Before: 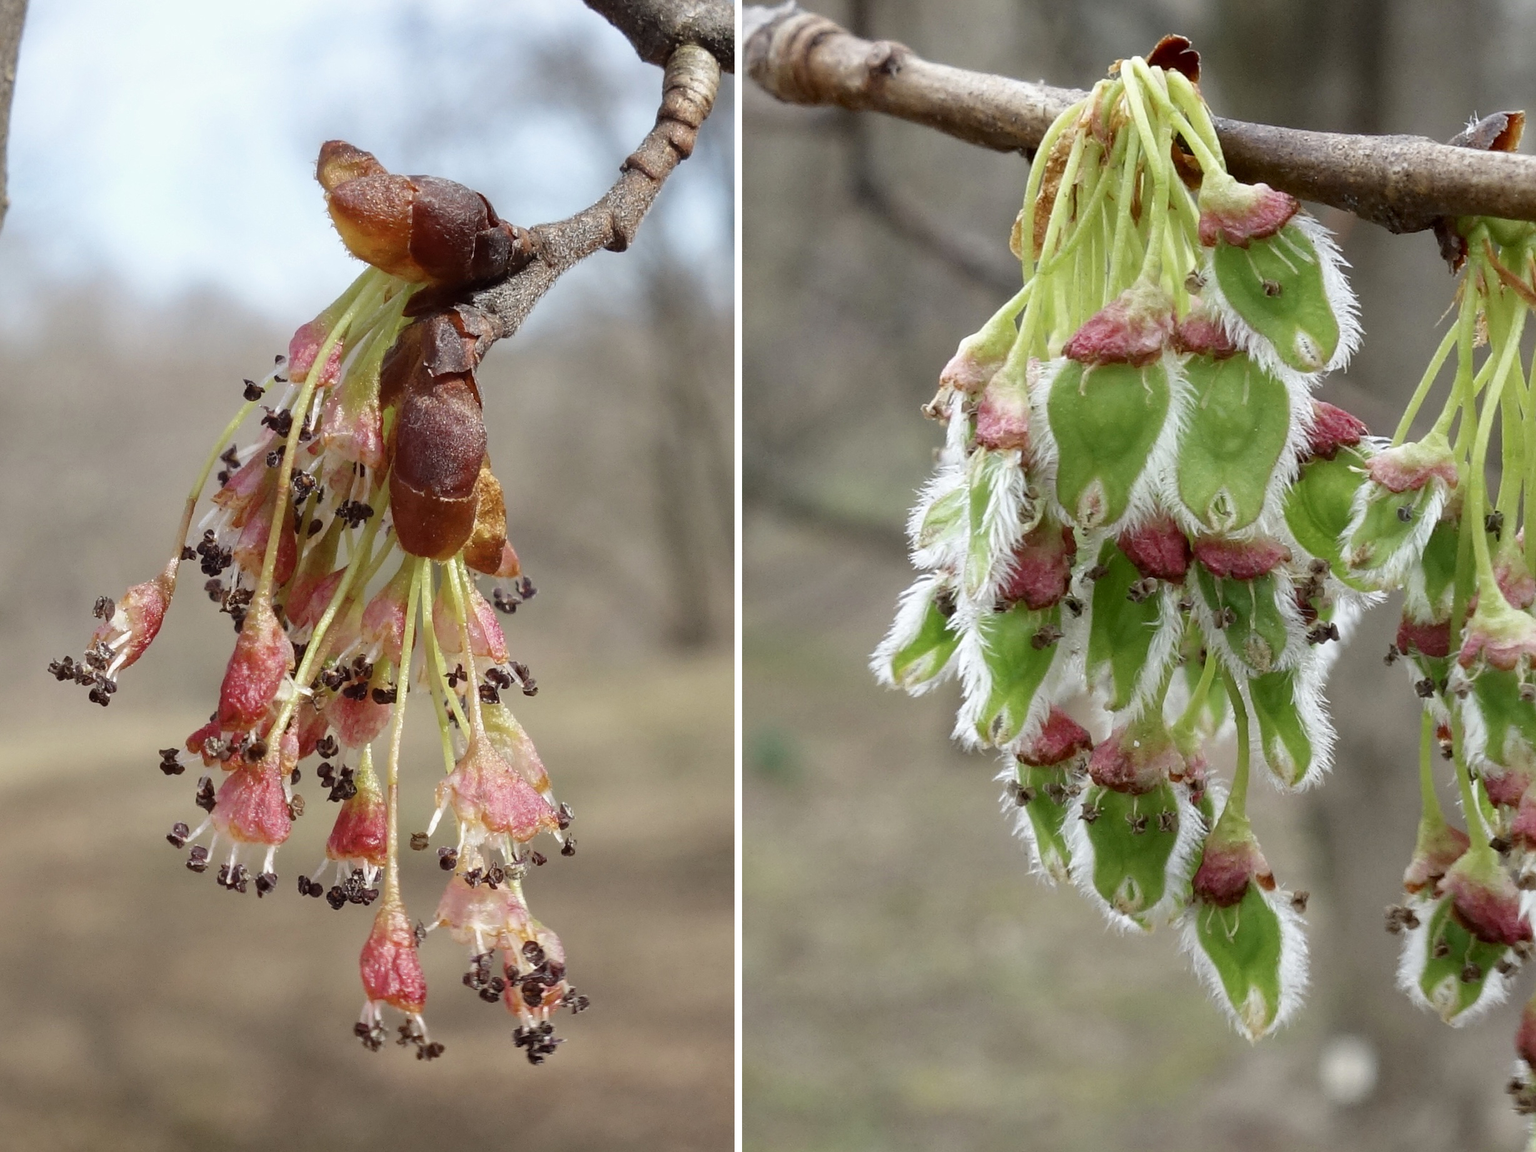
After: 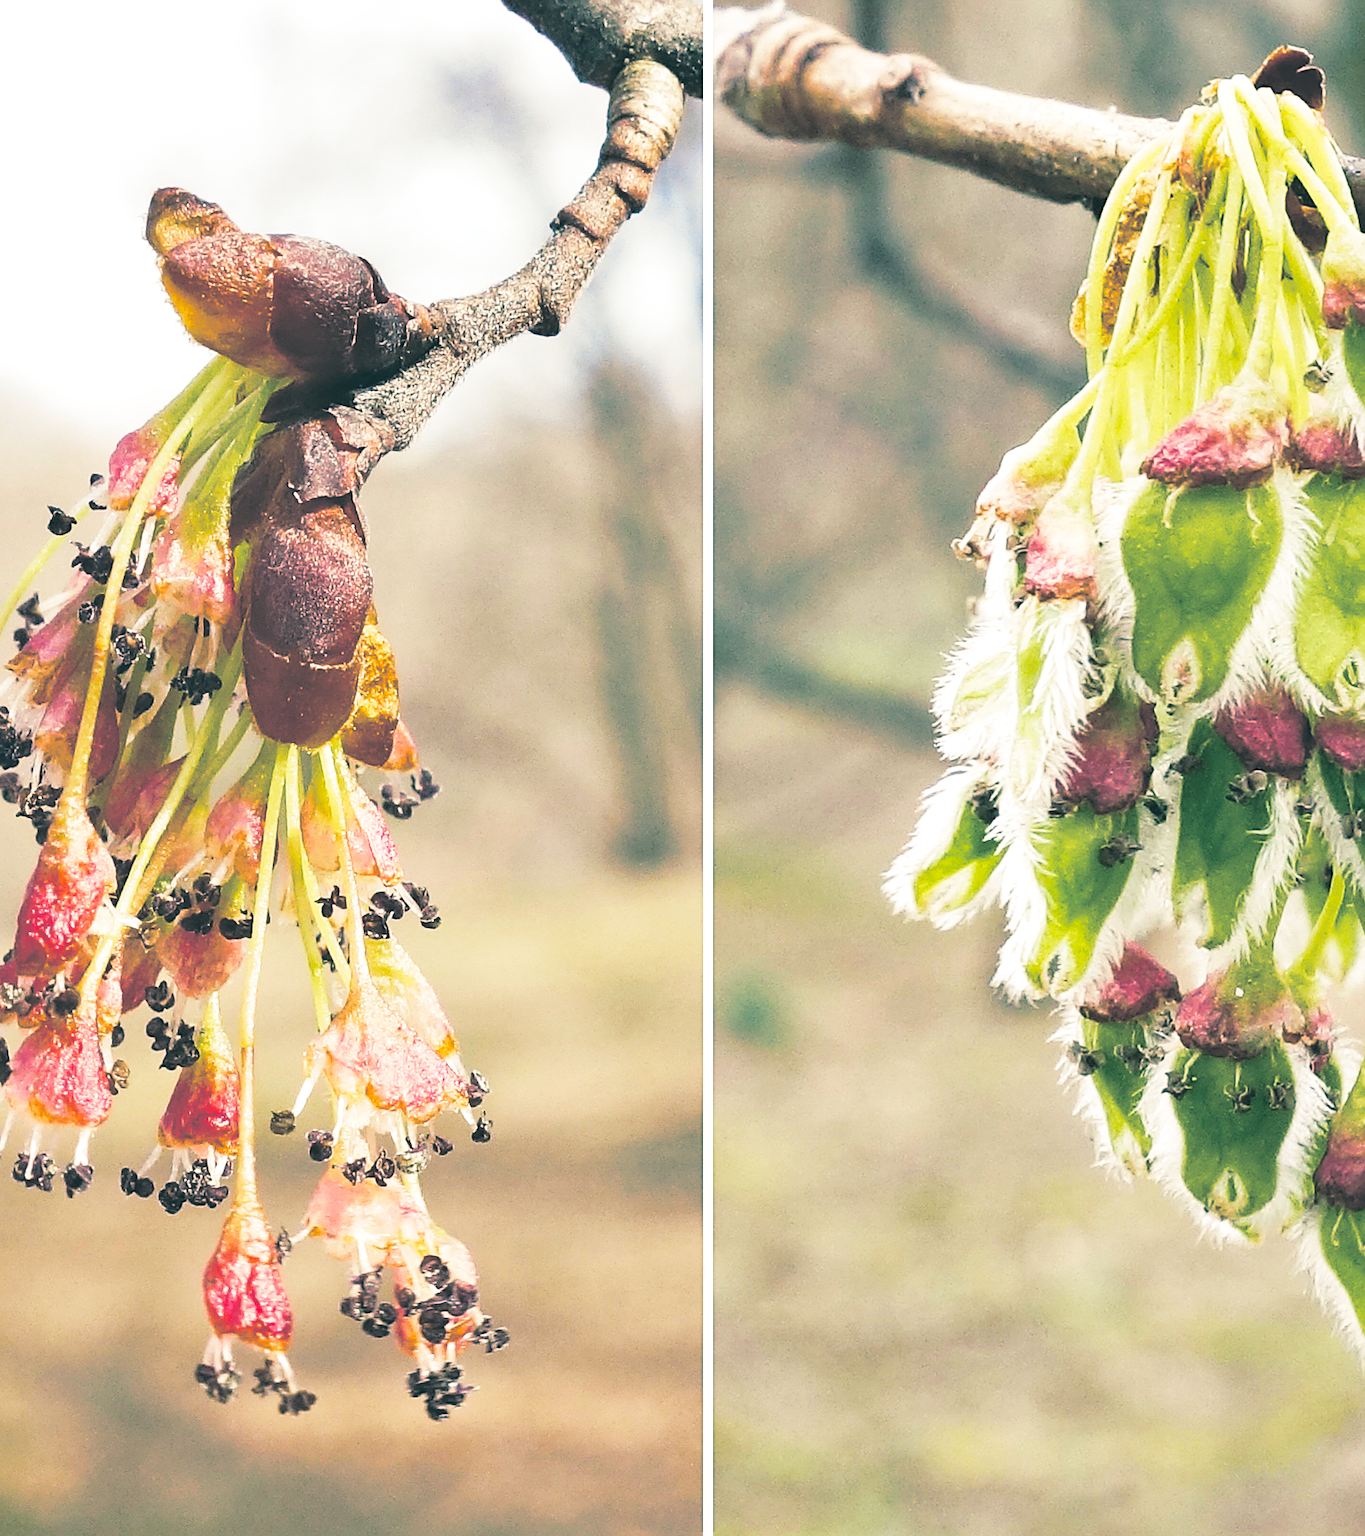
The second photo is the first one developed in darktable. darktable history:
exposure: exposure 0.376 EV, compensate highlight preservation false
split-toning: shadows › hue 186.43°, highlights › hue 49.29°, compress 30.29%
tone curve: curves: ch0 [(0, 0.024) (0.119, 0.146) (0.474, 0.464) (0.718, 0.721) (0.817, 0.839) (1, 0.998)]; ch1 [(0, 0) (0.377, 0.416) (0.439, 0.451) (0.477, 0.477) (0.501, 0.503) (0.538, 0.544) (0.58, 0.602) (0.664, 0.676) (0.783, 0.804) (1, 1)]; ch2 [(0, 0) (0.38, 0.405) (0.463, 0.456) (0.498, 0.497) (0.524, 0.535) (0.578, 0.576) (0.648, 0.665) (1, 1)], color space Lab, independent channels, preserve colors none
shadows and highlights: shadows 20.91, highlights -35.45, soften with gaussian
sharpen: on, module defaults
base curve: curves: ch0 [(0, 0) (0.028, 0.03) (0.121, 0.232) (0.46, 0.748) (0.859, 0.968) (1, 1)], preserve colors none
color balance rgb: shadows lift › chroma 3%, shadows lift › hue 280.8°, power › hue 330°, highlights gain › chroma 3%, highlights gain › hue 75.6°, global offset › luminance 1.5%, perceptual saturation grading › global saturation 20%, perceptual saturation grading › highlights -25%, perceptual saturation grading › shadows 50%, global vibrance 30%
crop and rotate: left 13.537%, right 19.796%
